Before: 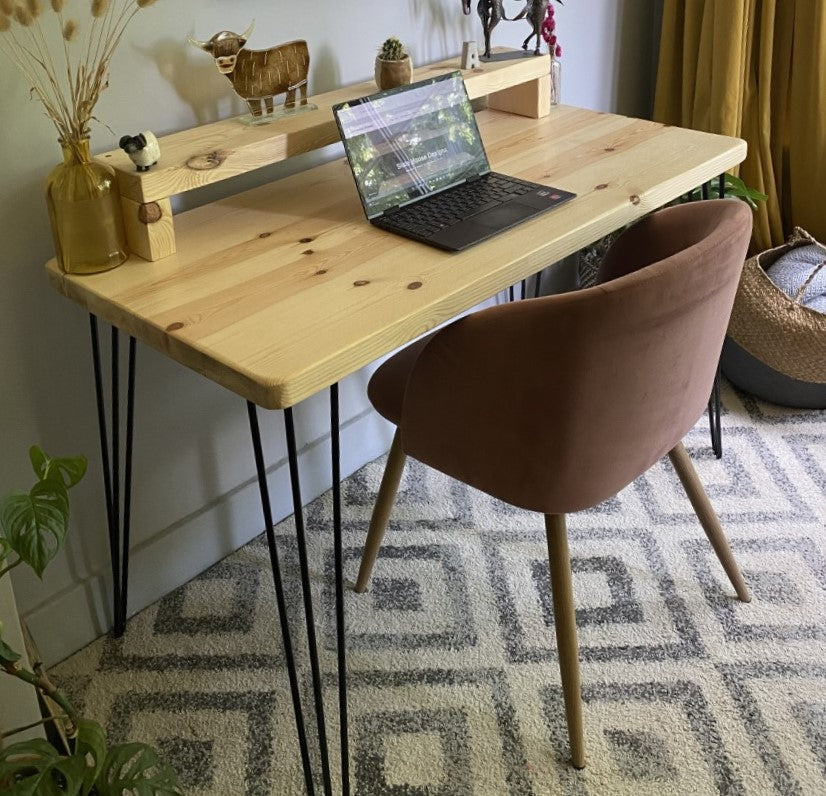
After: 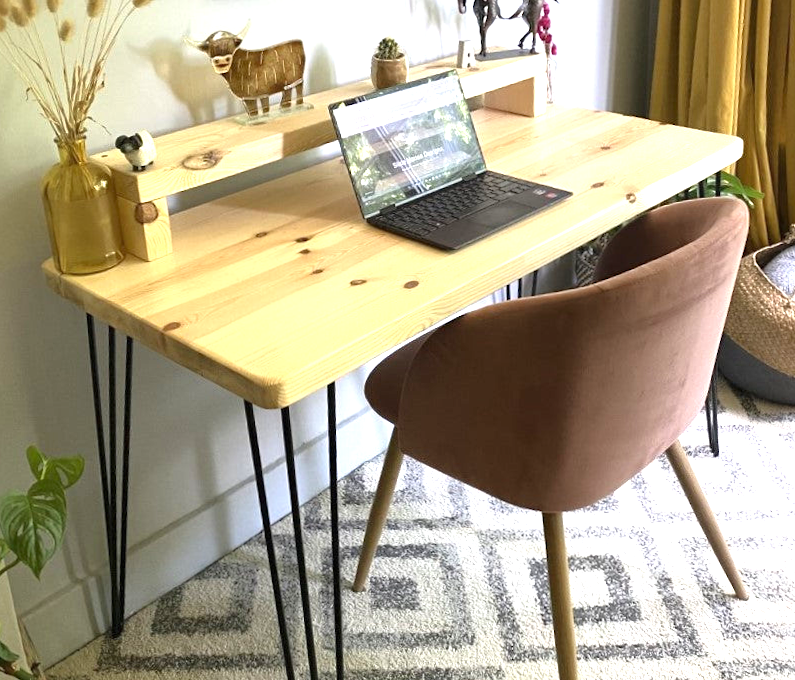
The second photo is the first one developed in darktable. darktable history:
tone equalizer: -8 EV -1.84 EV, -7 EV -1.16 EV, -6 EV -1.62 EV, smoothing diameter 25%, edges refinement/feathering 10, preserve details guided filter
crop and rotate: angle 0.2°, left 0.275%, right 3.127%, bottom 14.18%
exposure: black level correction 0, exposure 1.2 EV, compensate exposure bias true, compensate highlight preservation false
